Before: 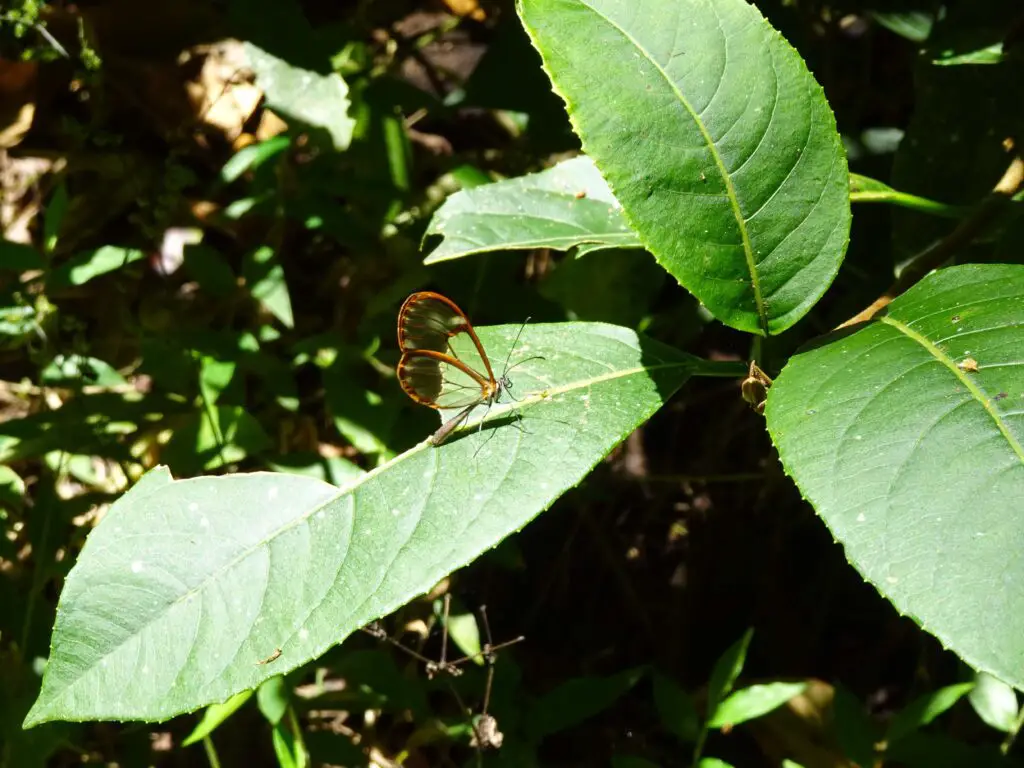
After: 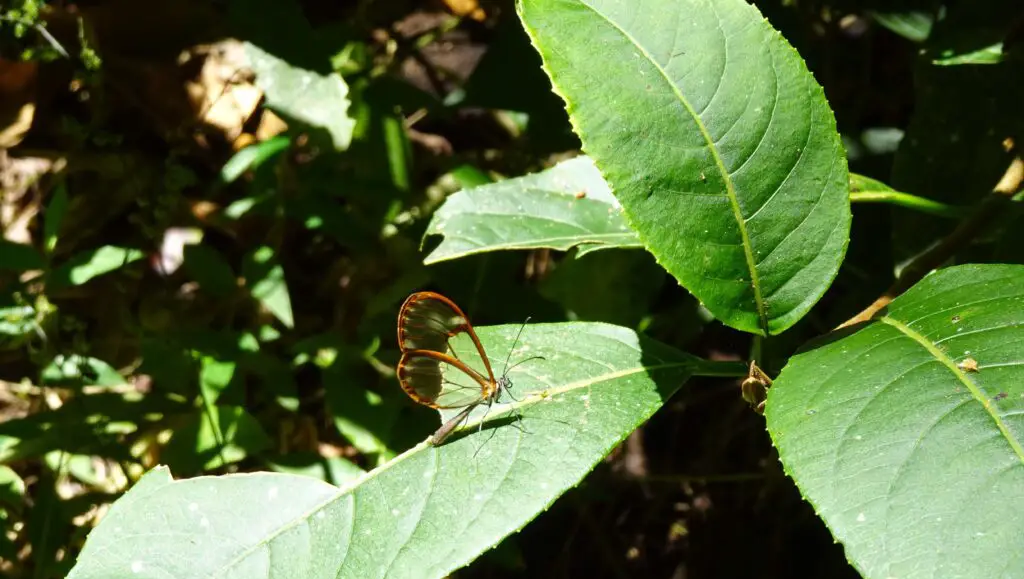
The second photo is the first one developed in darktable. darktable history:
crop: bottom 24.504%
